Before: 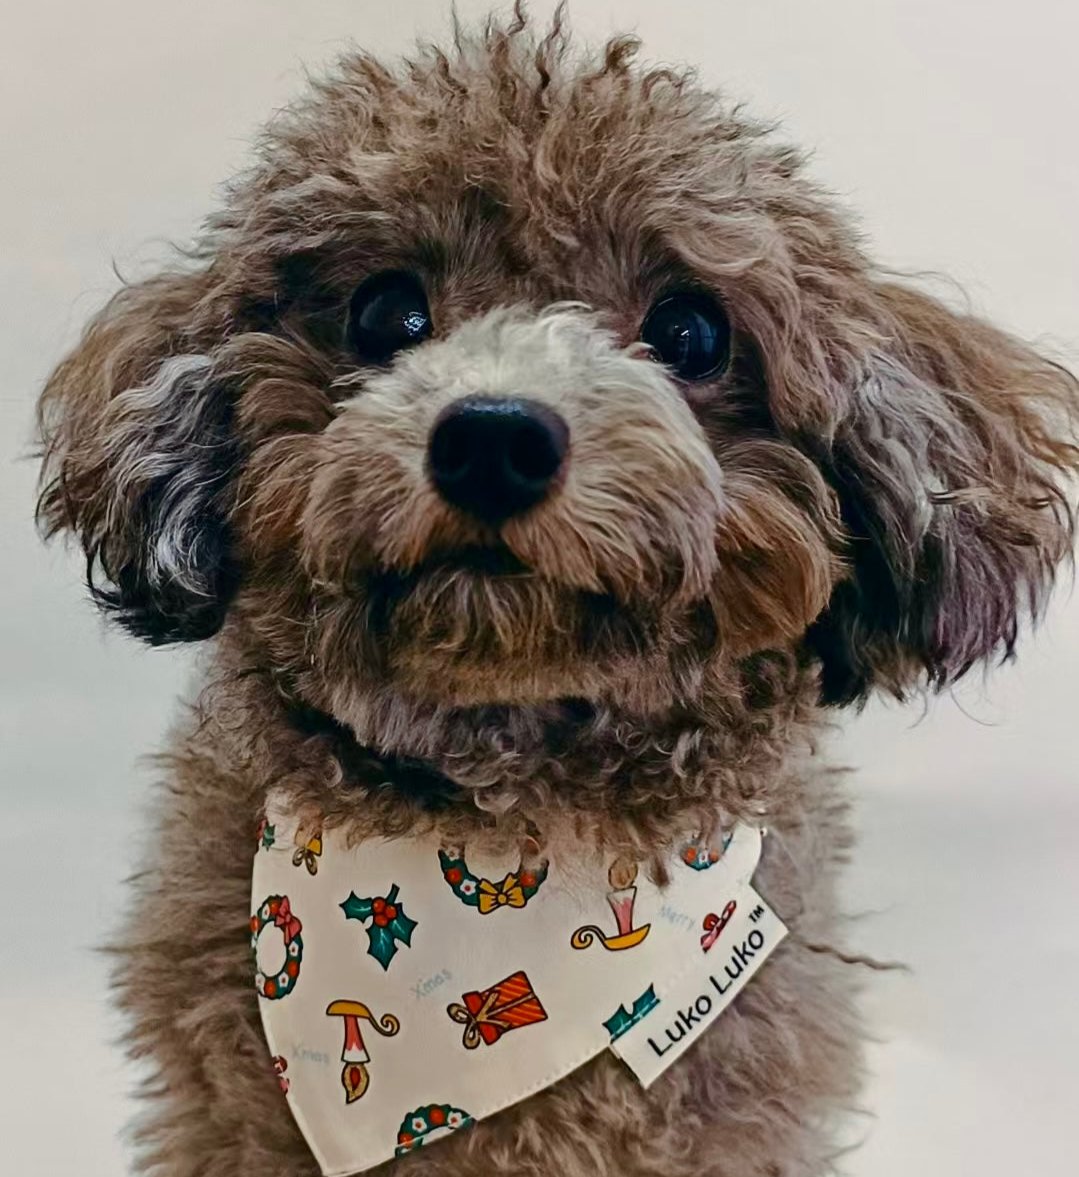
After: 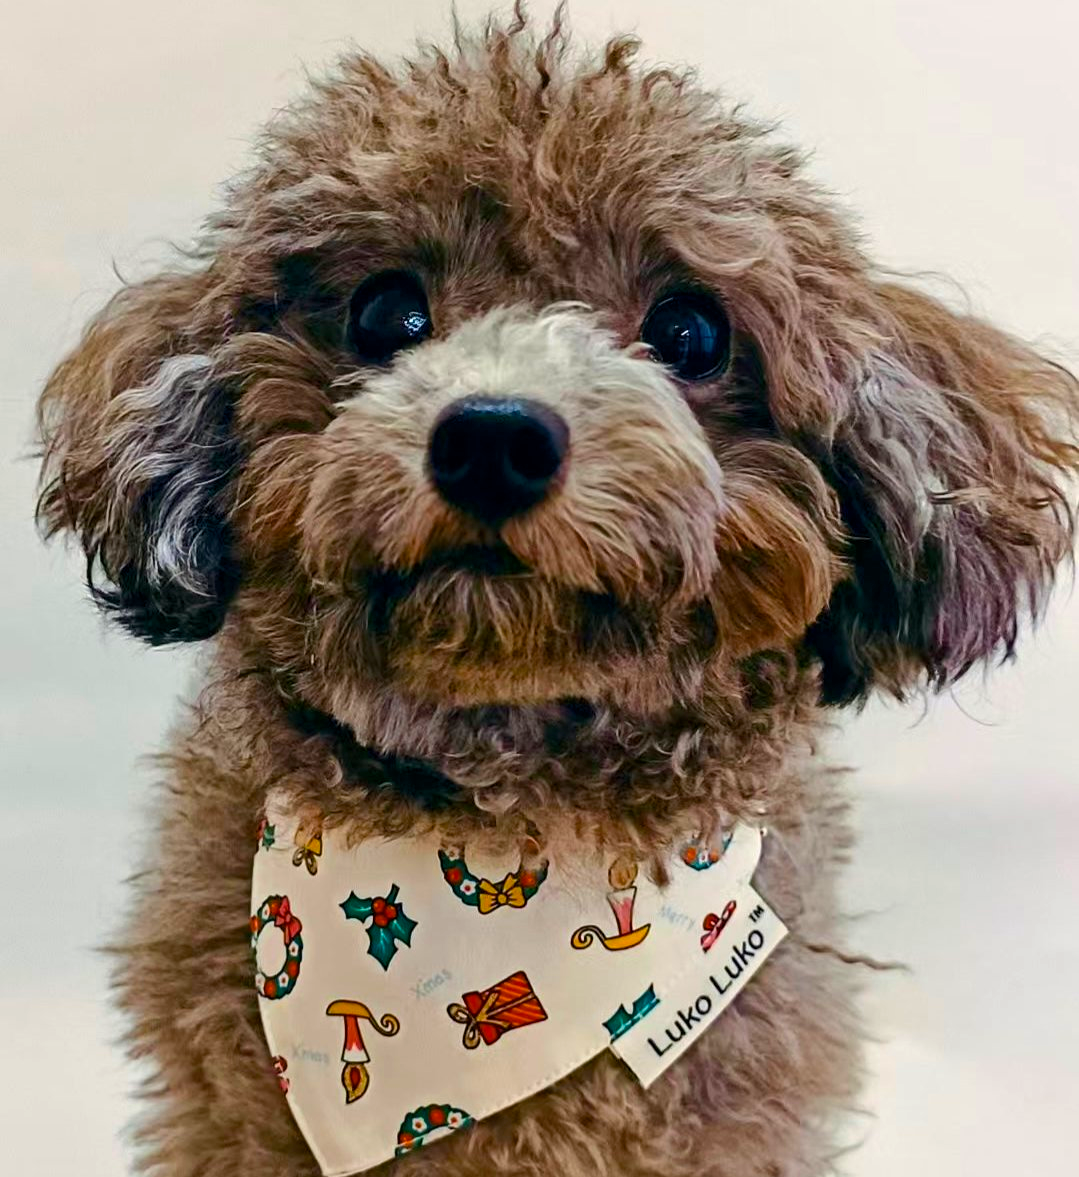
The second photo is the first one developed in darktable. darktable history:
exposure: black level correction 0.001, exposure 0.3 EV, compensate highlight preservation false
color balance rgb: perceptual saturation grading › global saturation 25%, global vibrance 20%
